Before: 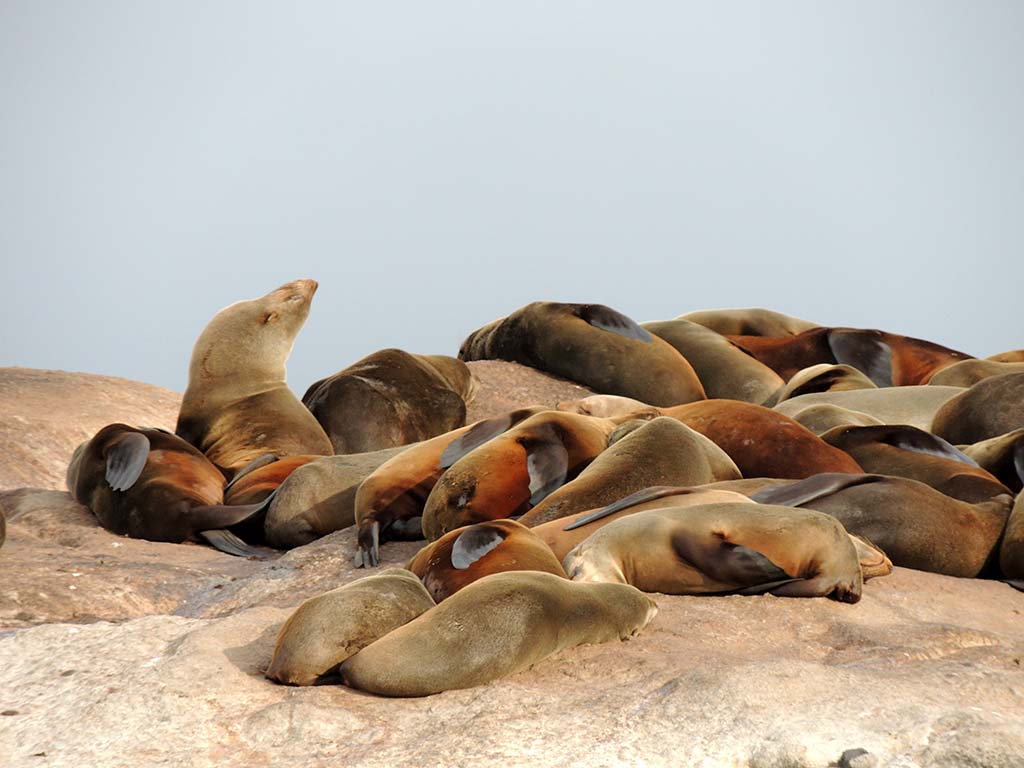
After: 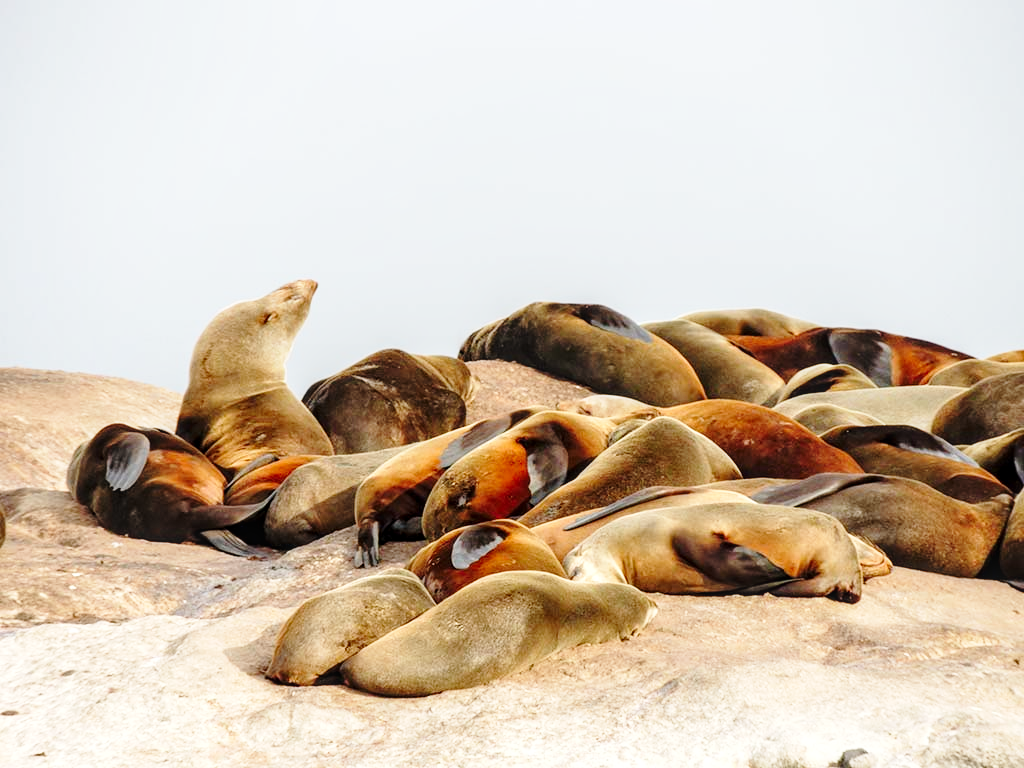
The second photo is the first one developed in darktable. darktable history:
local contrast: on, module defaults
exposure: black level correction 0.001, exposure 0.014 EV, compensate highlight preservation false
base curve: curves: ch0 [(0, 0) (0.028, 0.03) (0.121, 0.232) (0.46, 0.748) (0.859, 0.968) (1, 1)], preserve colors none
